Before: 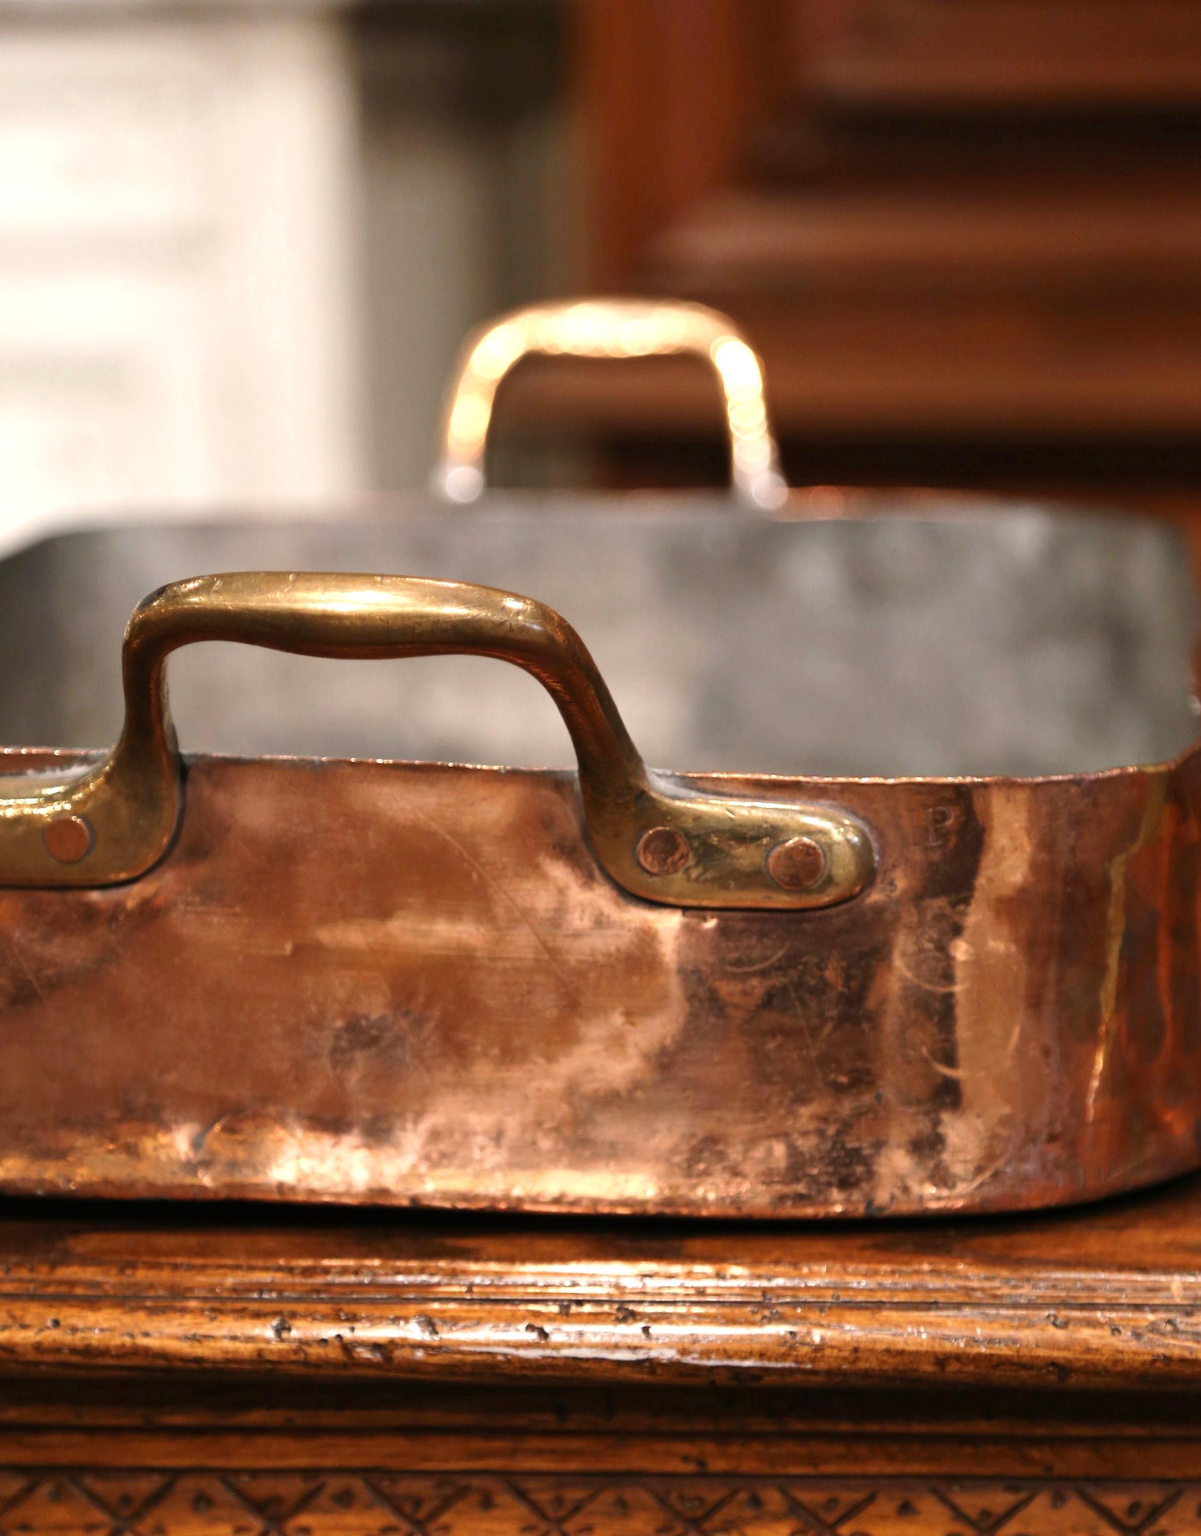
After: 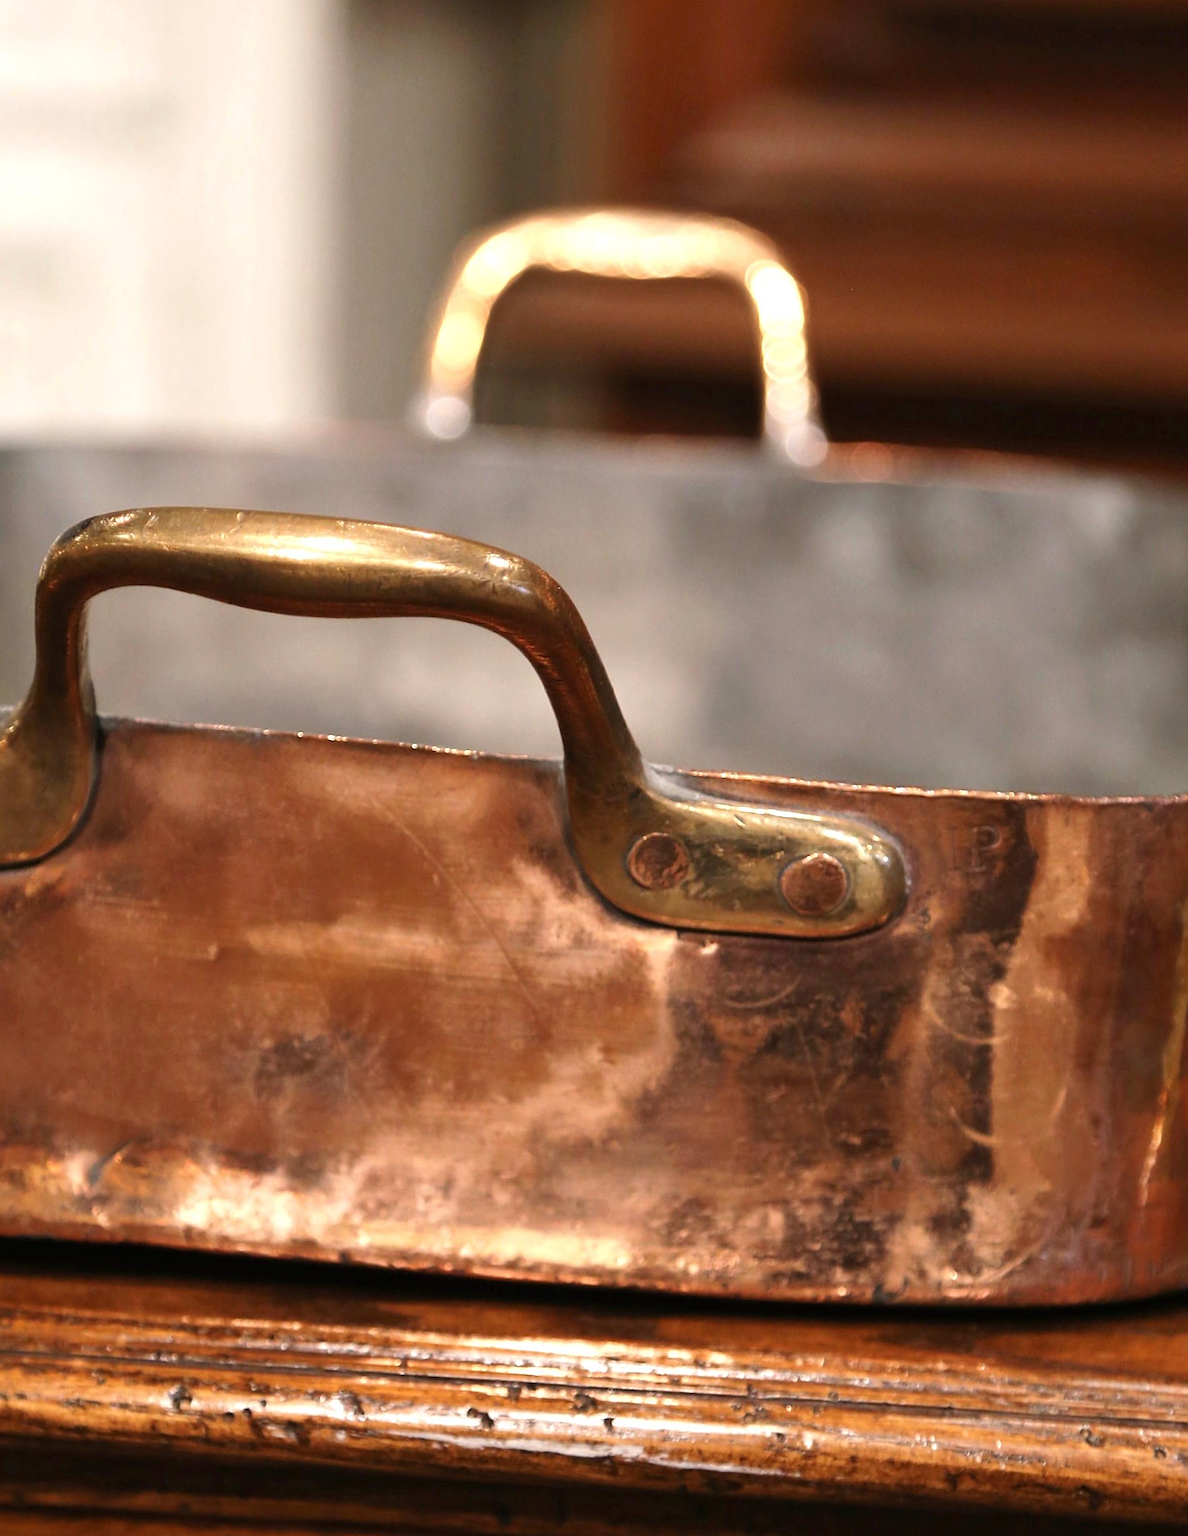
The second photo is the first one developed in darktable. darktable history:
exposure: black level correction 0, exposure 0 EV, compensate exposure bias true, compensate highlight preservation false
sharpen: on, module defaults
crop and rotate: angle -3.05°, left 5.428%, top 5.157%, right 4.711%, bottom 4.127%
